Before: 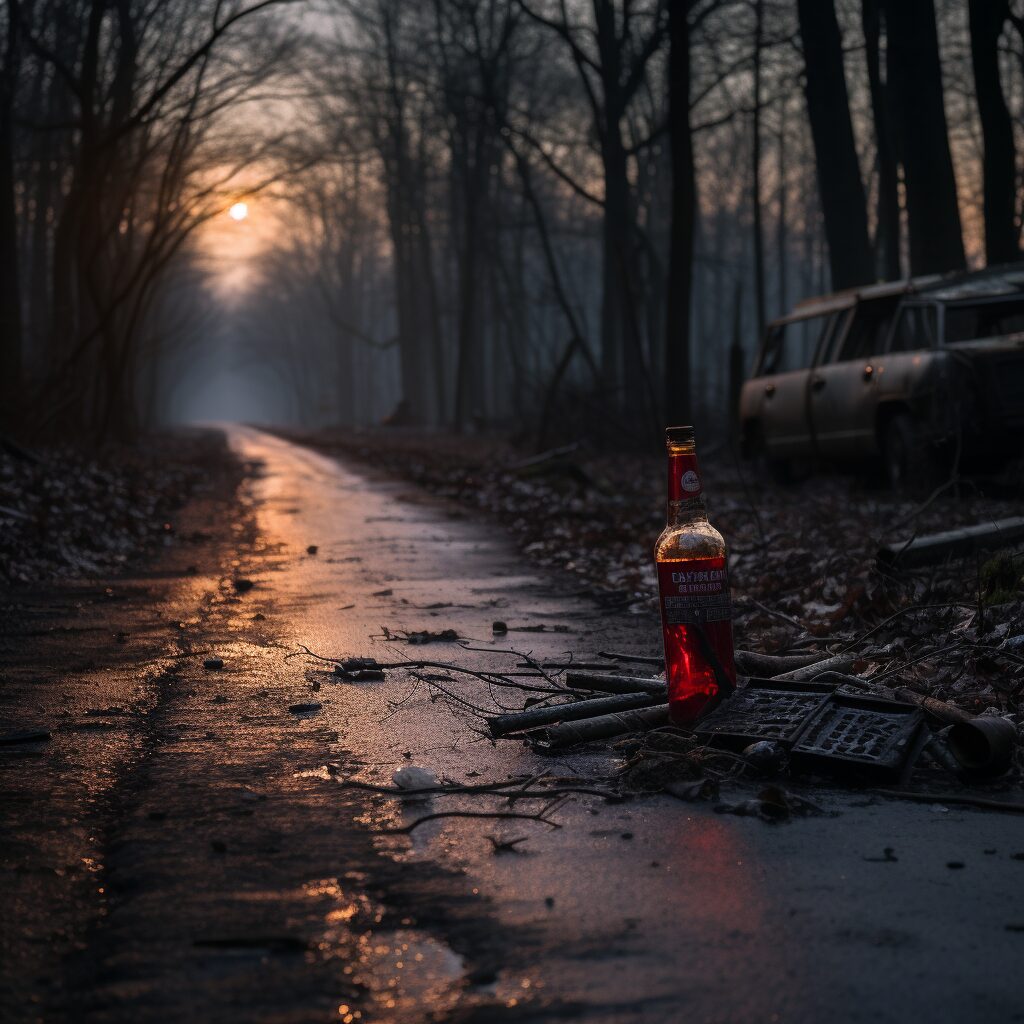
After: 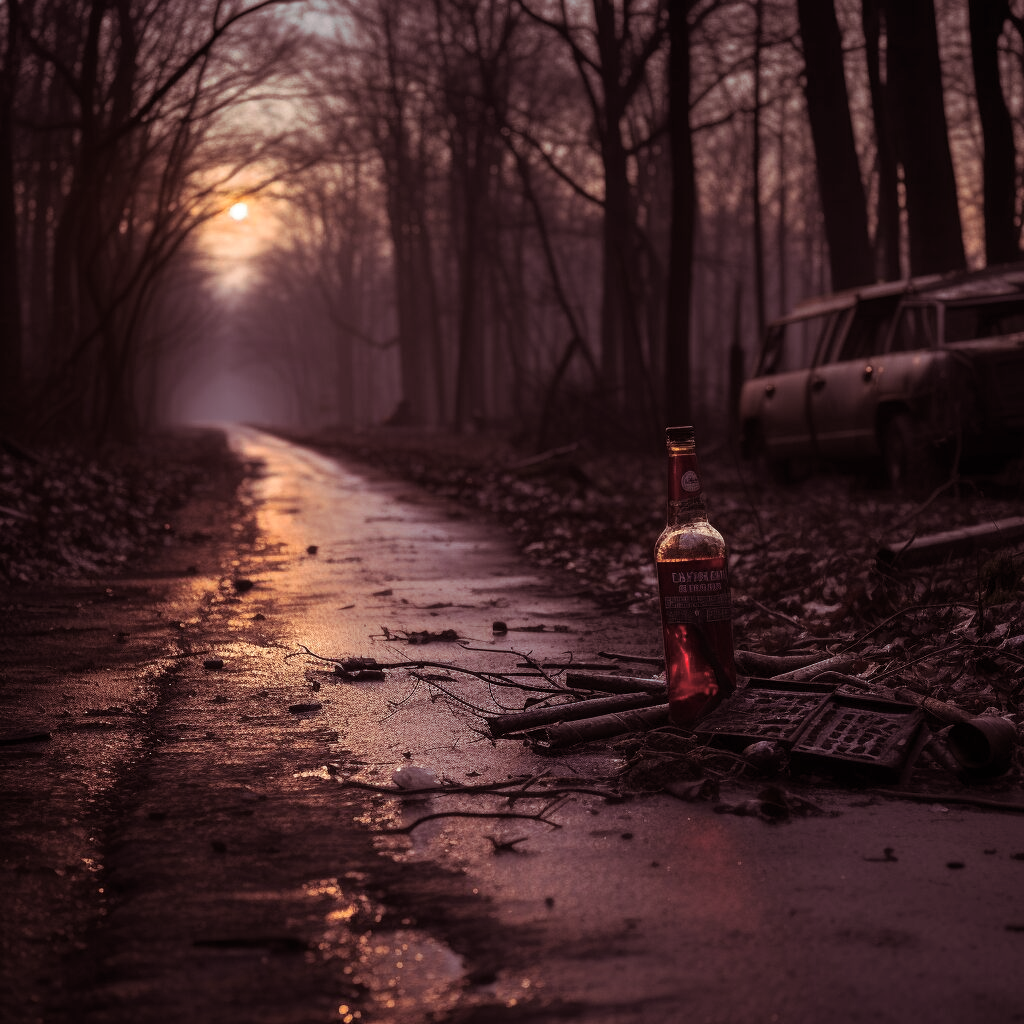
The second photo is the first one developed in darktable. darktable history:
tone curve: curves: ch0 [(0, 0) (0.003, 0.003) (0.011, 0.012) (0.025, 0.026) (0.044, 0.046) (0.069, 0.072) (0.1, 0.104) (0.136, 0.141) (0.177, 0.184) (0.224, 0.233) (0.277, 0.288) (0.335, 0.348) (0.399, 0.414) (0.468, 0.486) (0.543, 0.564) (0.623, 0.647) (0.709, 0.736) (0.801, 0.831) (0.898, 0.921) (1, 1)], preserve colors none
split-toning: on, module defaults
